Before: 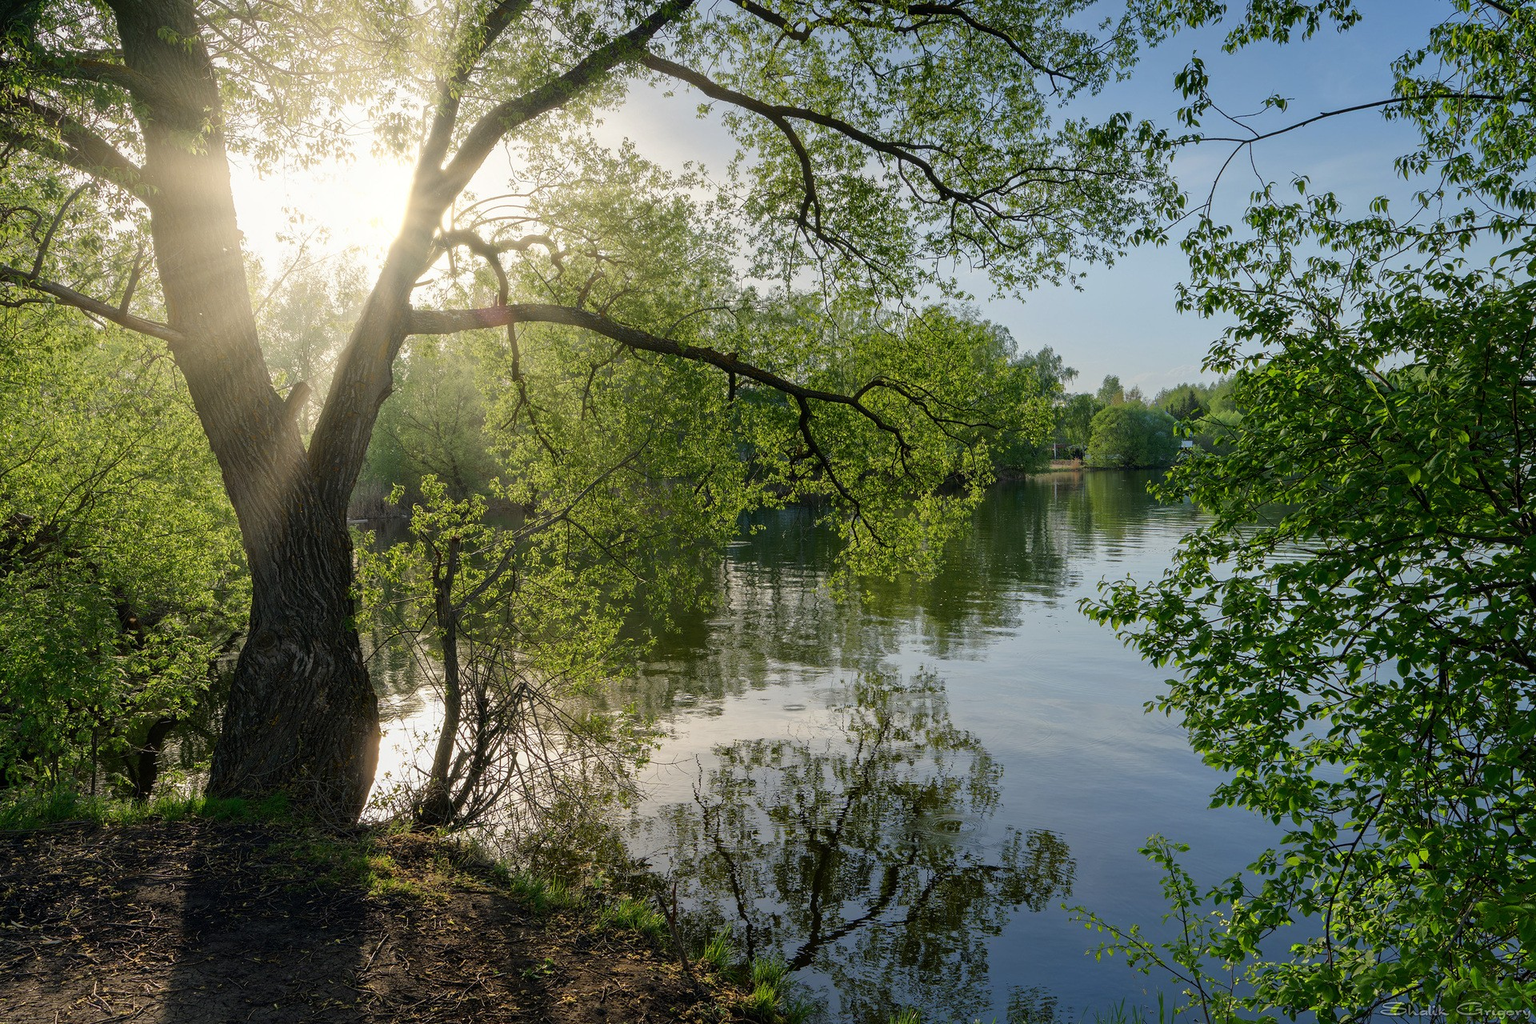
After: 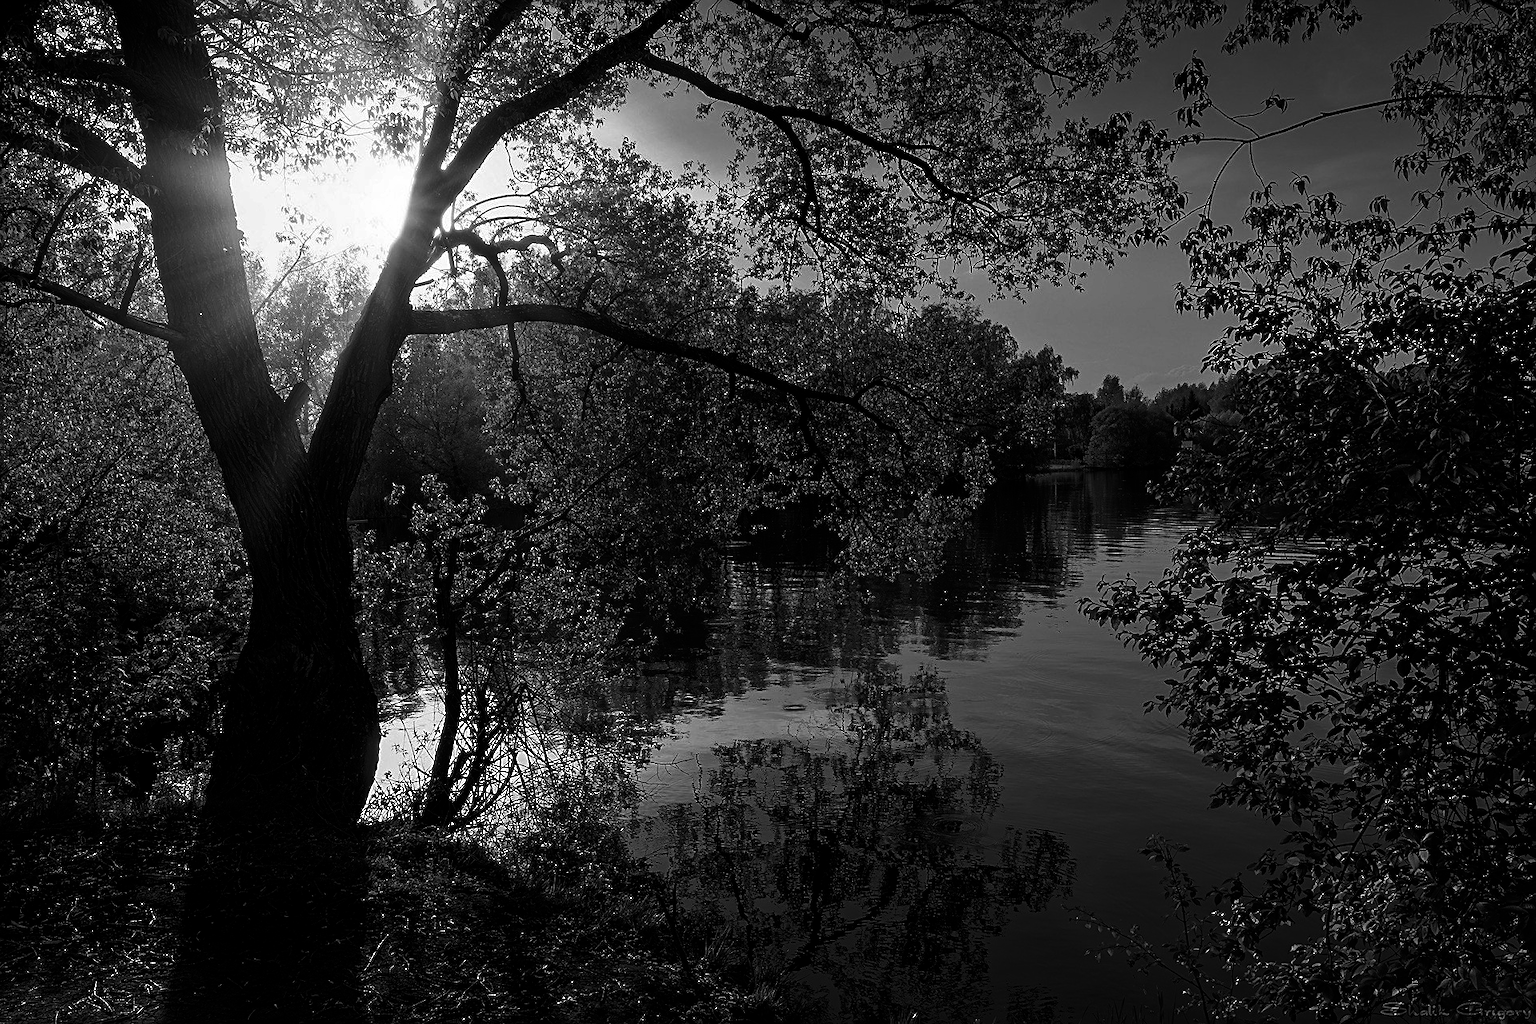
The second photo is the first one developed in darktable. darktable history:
sharpen: on, module defaults
contrast brightness saturation: contrast 0.02, brightness -1, saturation -1
